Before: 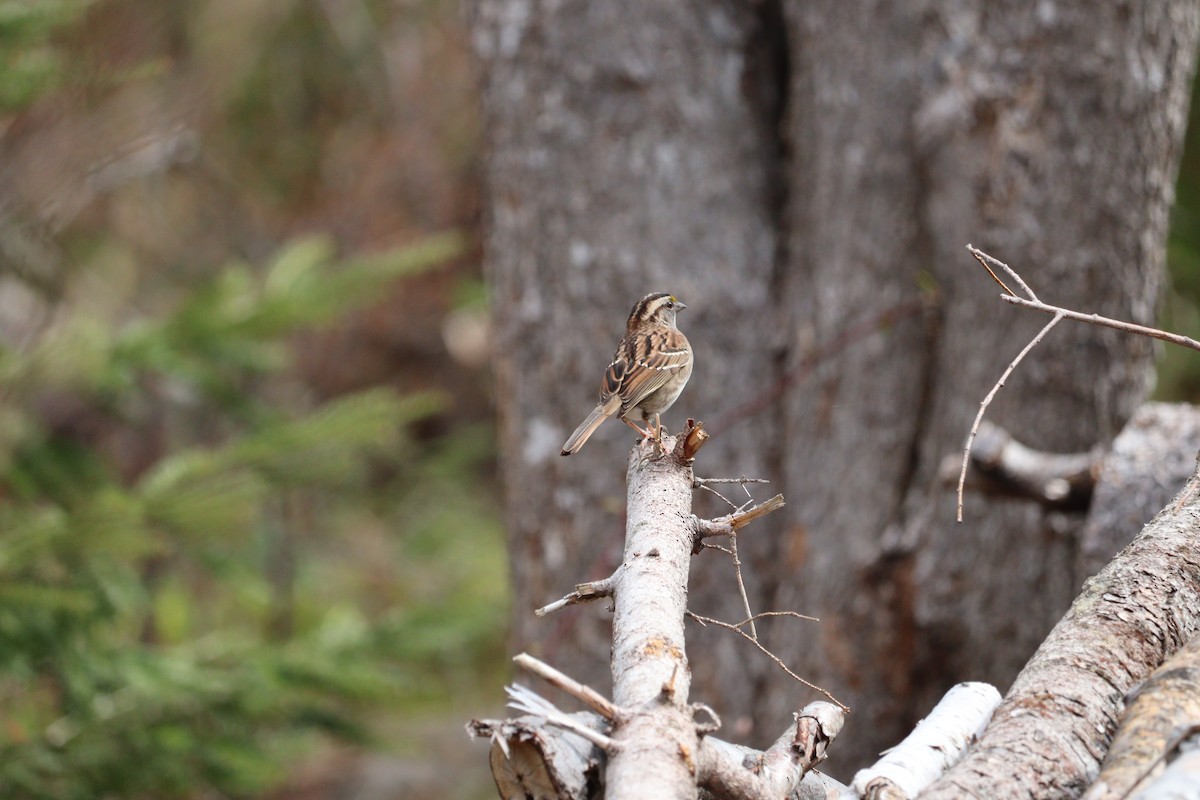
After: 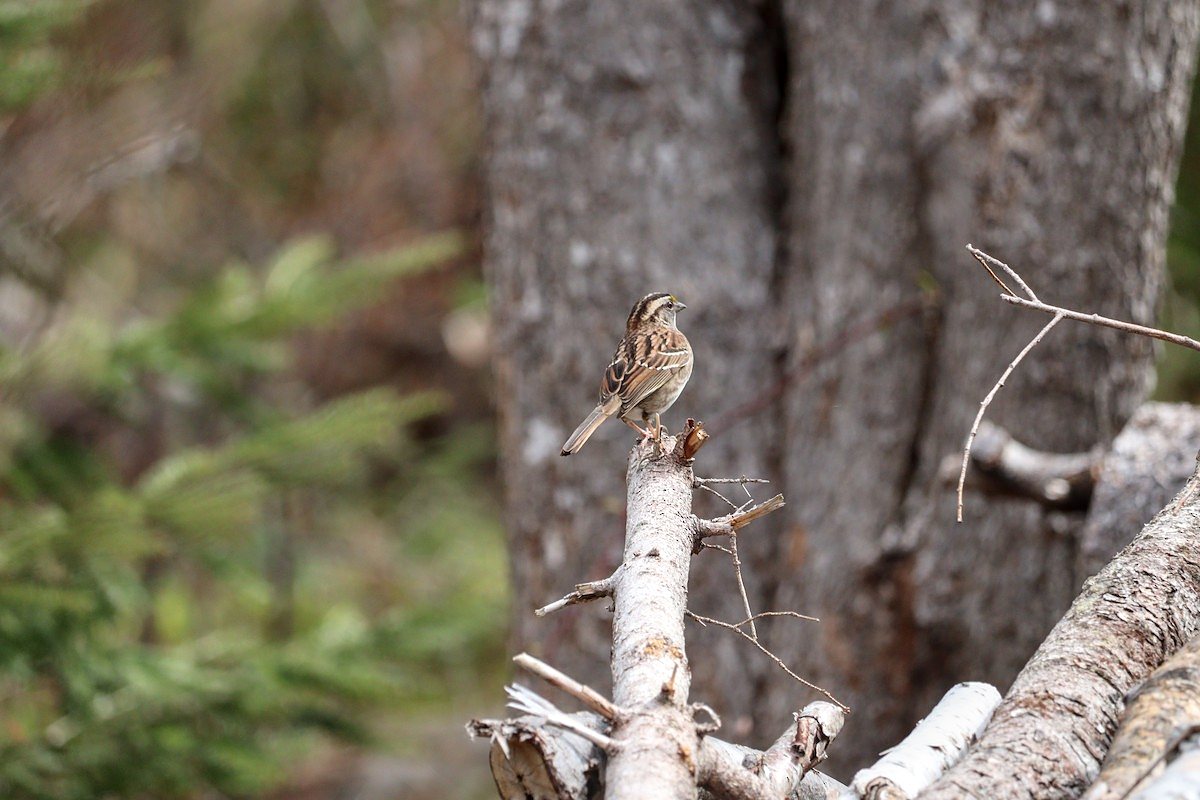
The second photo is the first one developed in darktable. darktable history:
local contrast: on, module defaults
sharpen: radius 0.981, amount 0.613
